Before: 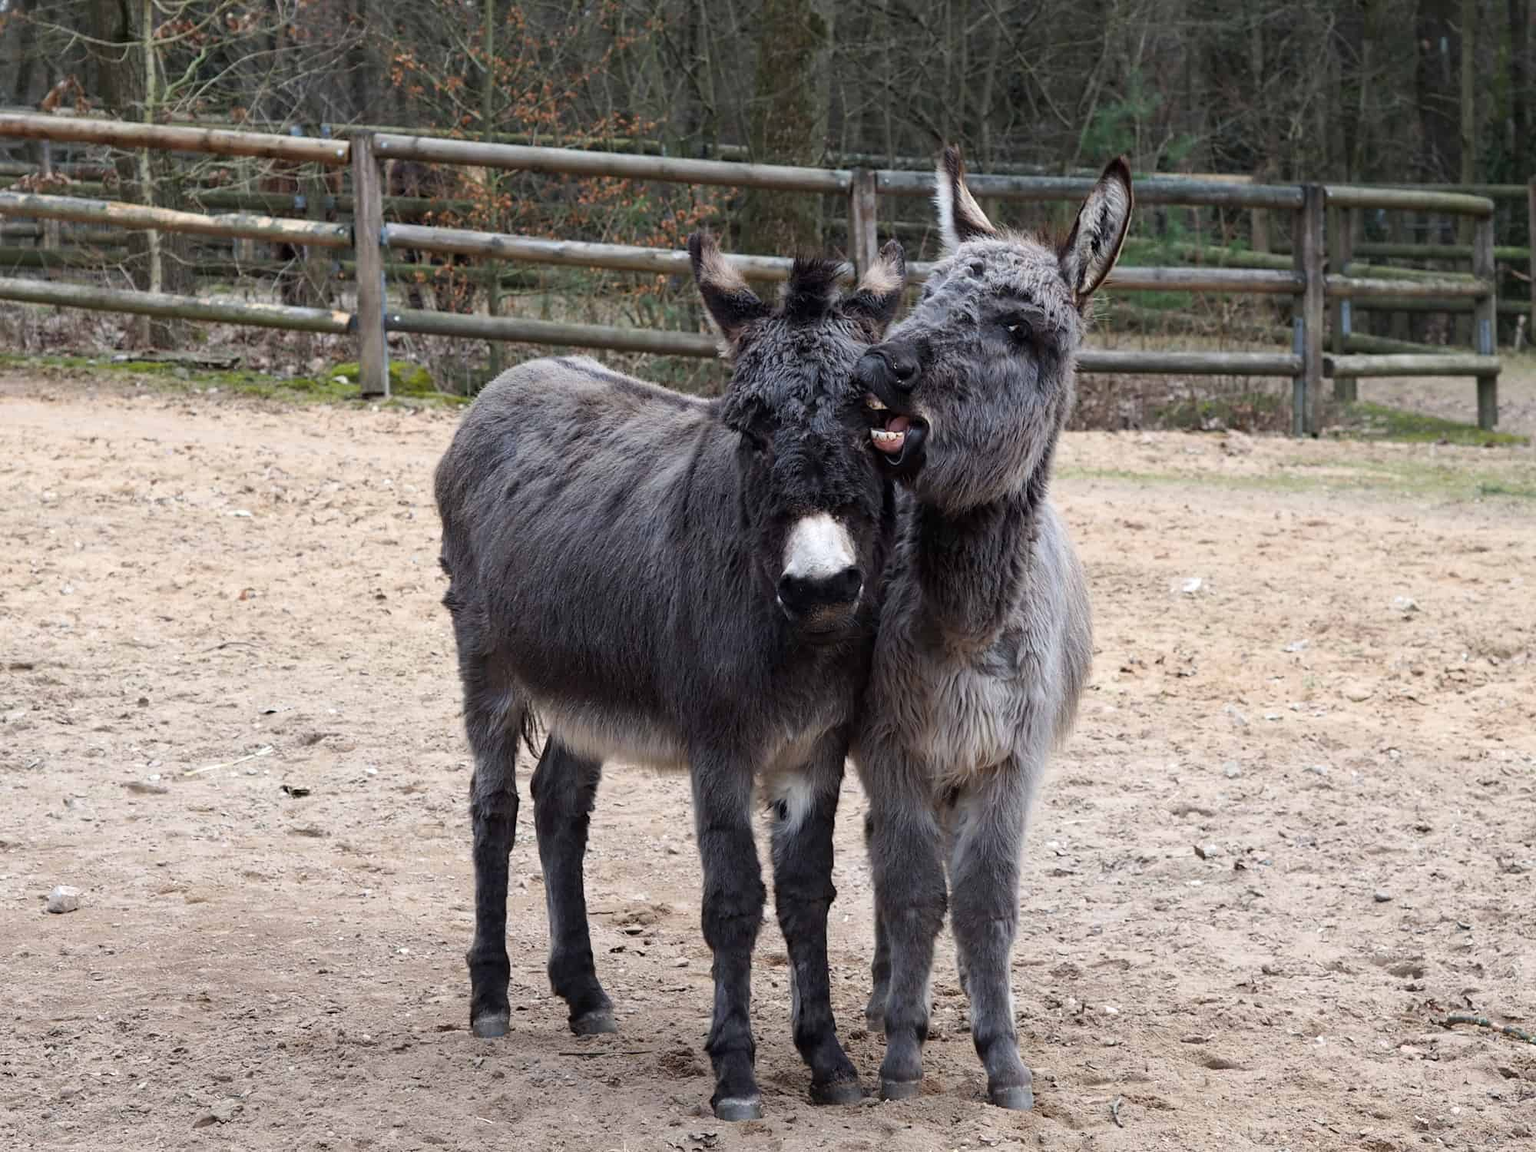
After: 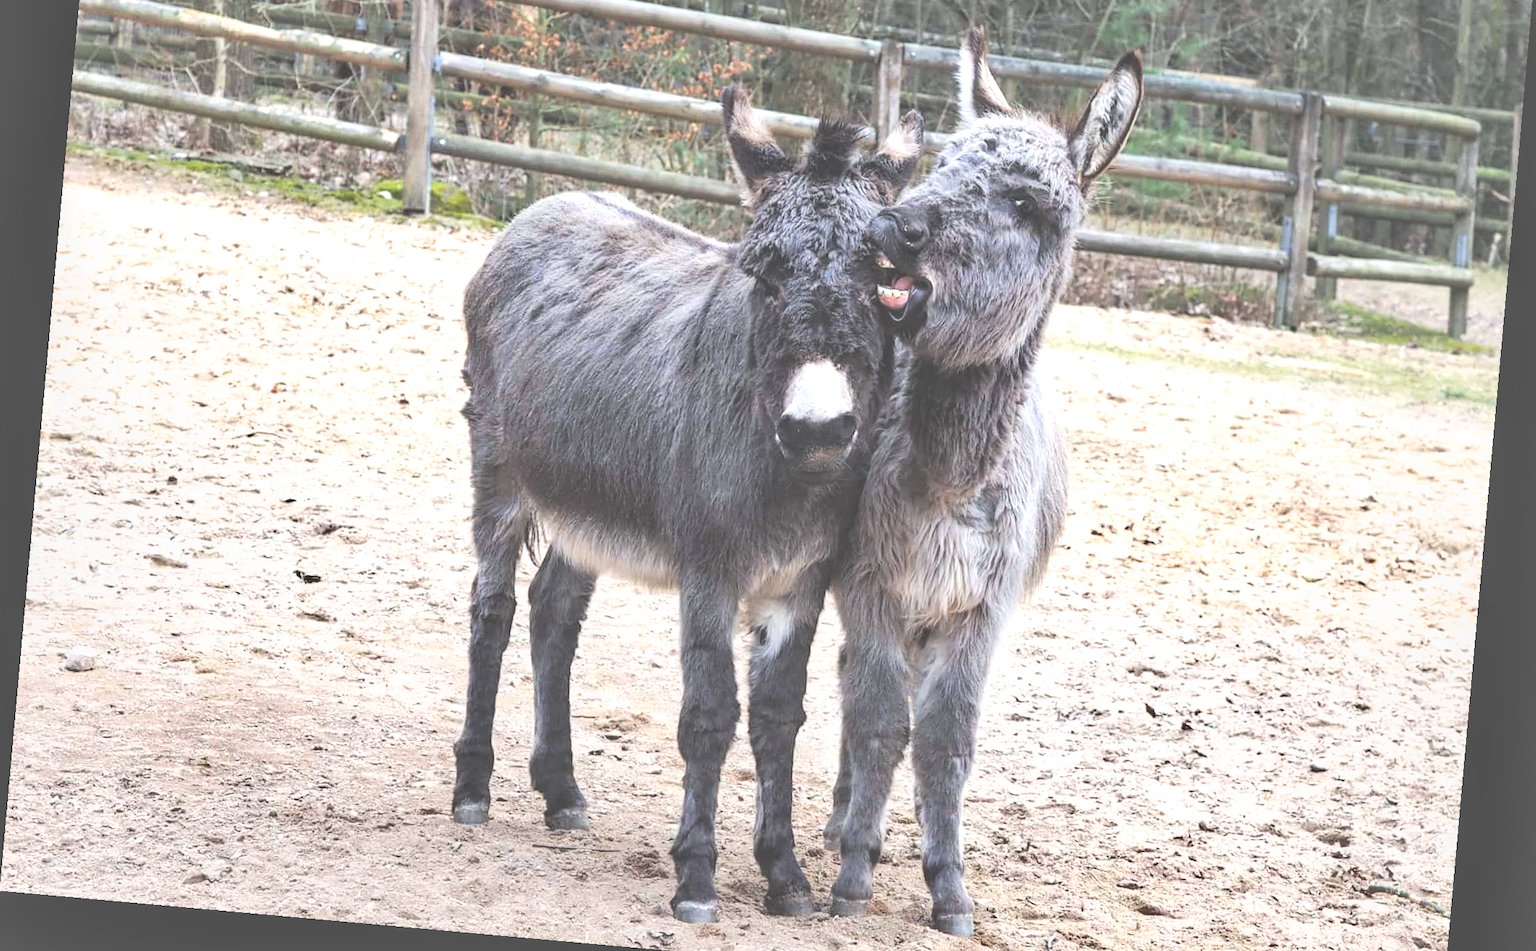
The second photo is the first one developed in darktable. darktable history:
tone curve: curves: ch0 [(0, 0) (0.003, 0.032) (0.011, 0.036) (0.025, 0.049) (0.044, 0.075) (0.069, 0.112) (0.1, 0.151) (0.136, 0.197) (0.177, 0.241) (0.224, 0.295) (0.277, 0.355) (0.335, 0.429) (0.399, 0.512) (0.468, 0.607) (0.543, 0.702) (0.623, 0.796) (0.709, 0.903) (0.801, 0.987) (0.898, 0.997) (1, 1)], preserve colors none
shadows and highlights: soften with gaussian
white balance: red 0.986, blue 1.01
crop and rotate: top 15.774%, bottom 5.506%
rotate and perspective: rotation 5.12°, automatic cropping off
global tonemap: drago (0.7, 100)
local contrast: on, module defaults
exposure: black level correction -0.015, exposure -0.125 EV, compensate highlight preservation false
